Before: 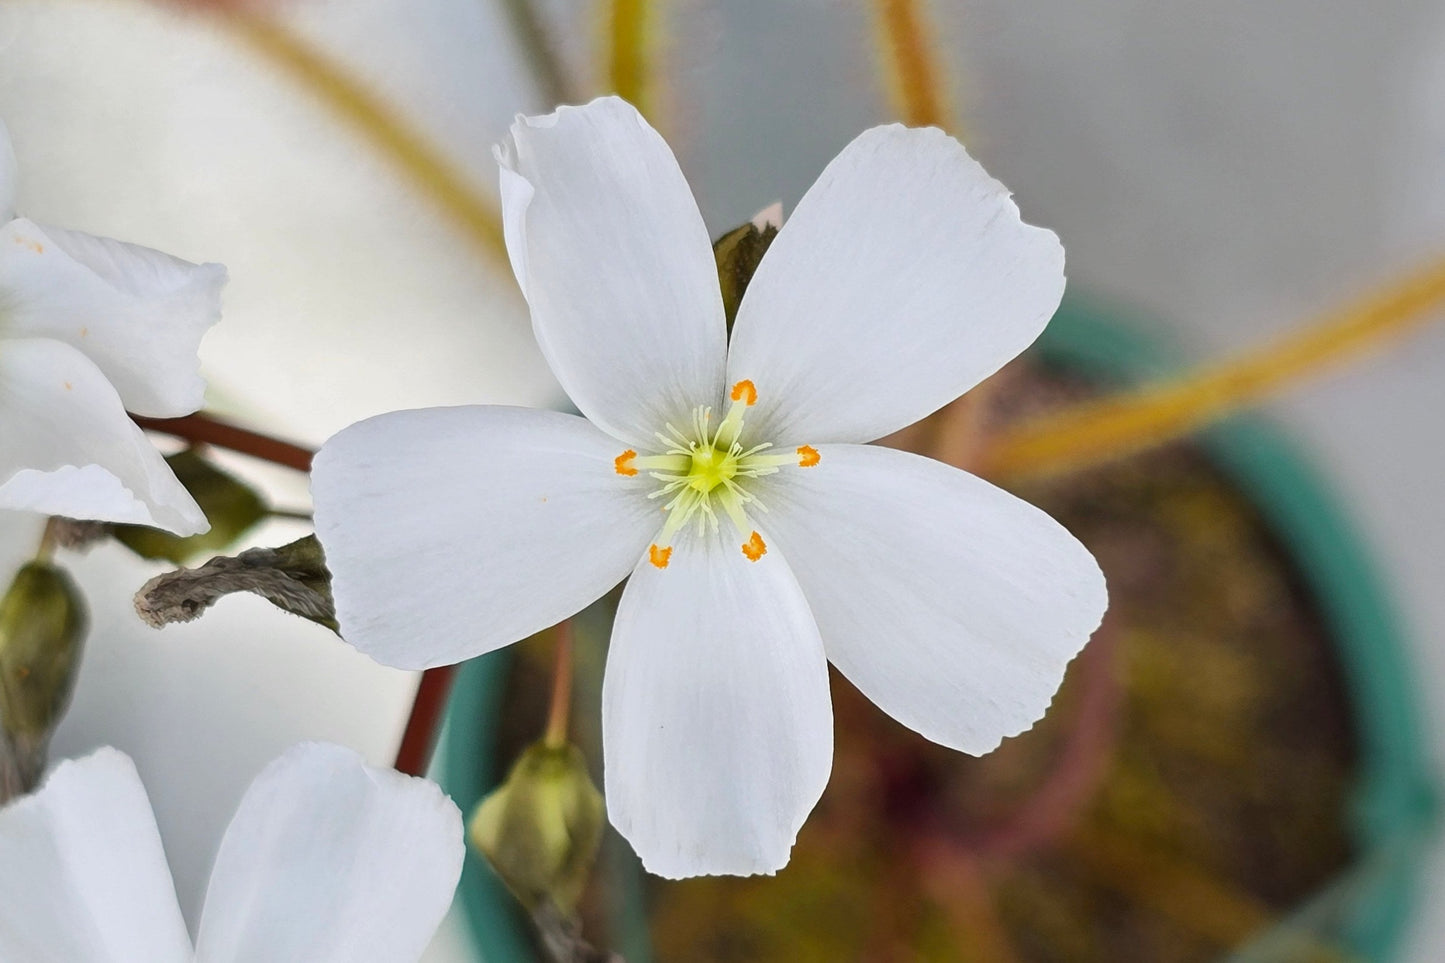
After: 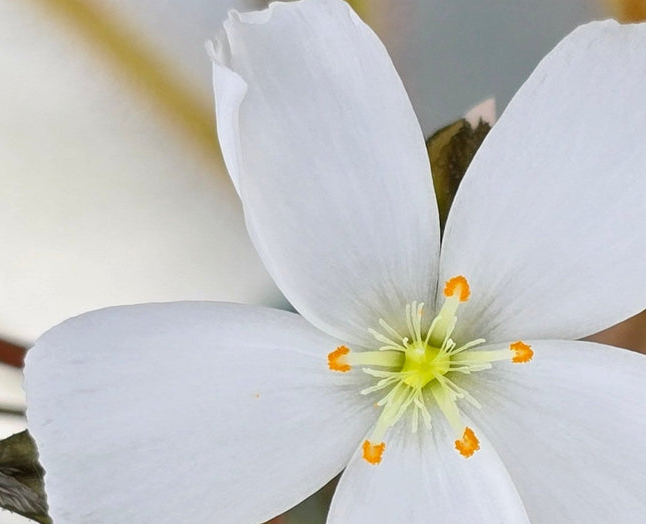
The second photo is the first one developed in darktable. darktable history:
crop: left 19.911%, top 10.821%, right 35.363%, bottom 34.706%
